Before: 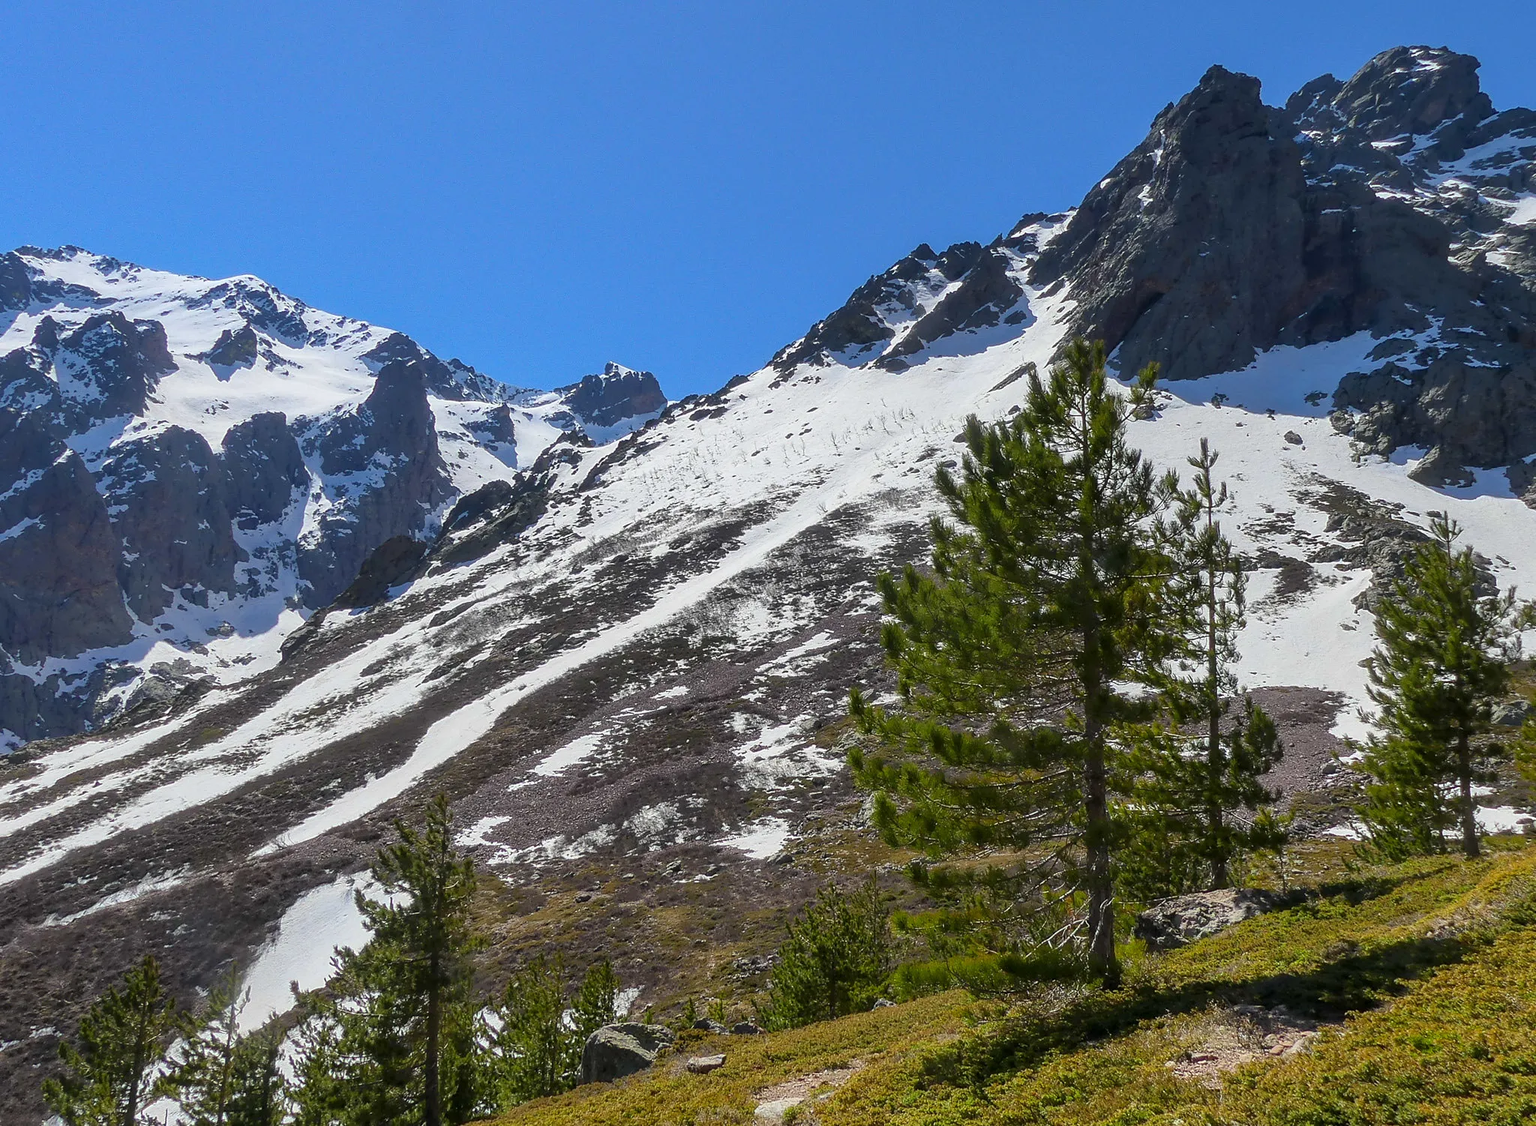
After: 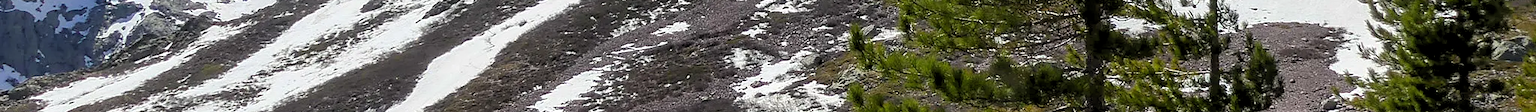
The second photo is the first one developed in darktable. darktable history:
crop and rotate: top 59.084%, bottom 30.916%
rgb levels: levels [[0.01, 0.419, 0.839], [0, 0.5, 1], [0, 0.5, 1]]
